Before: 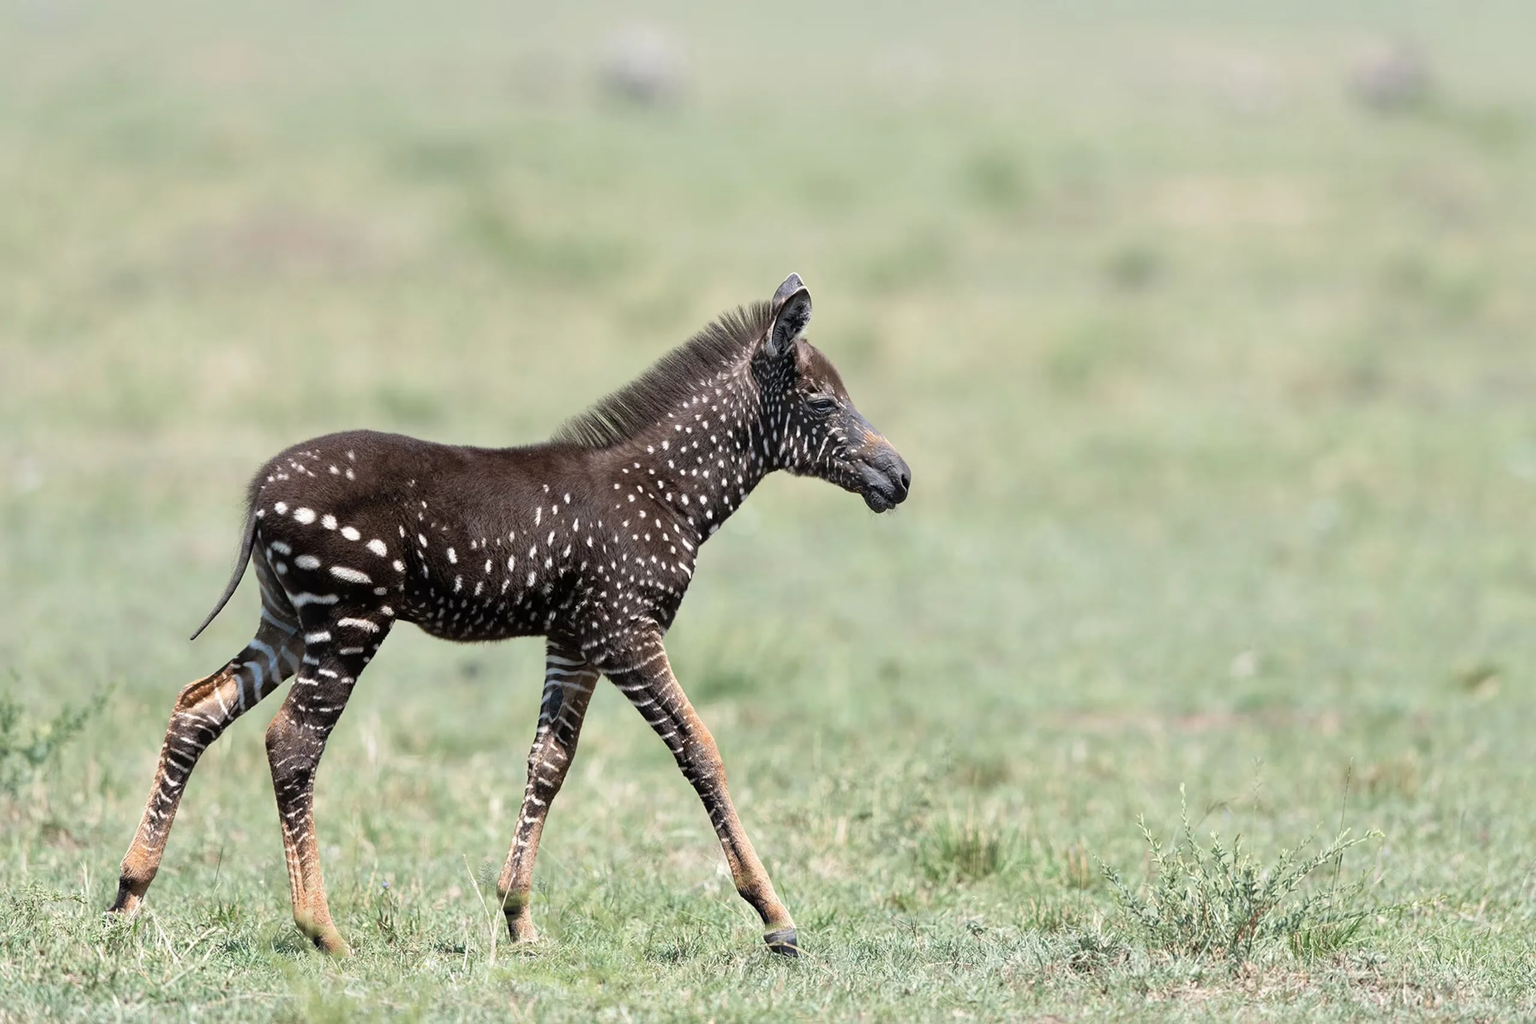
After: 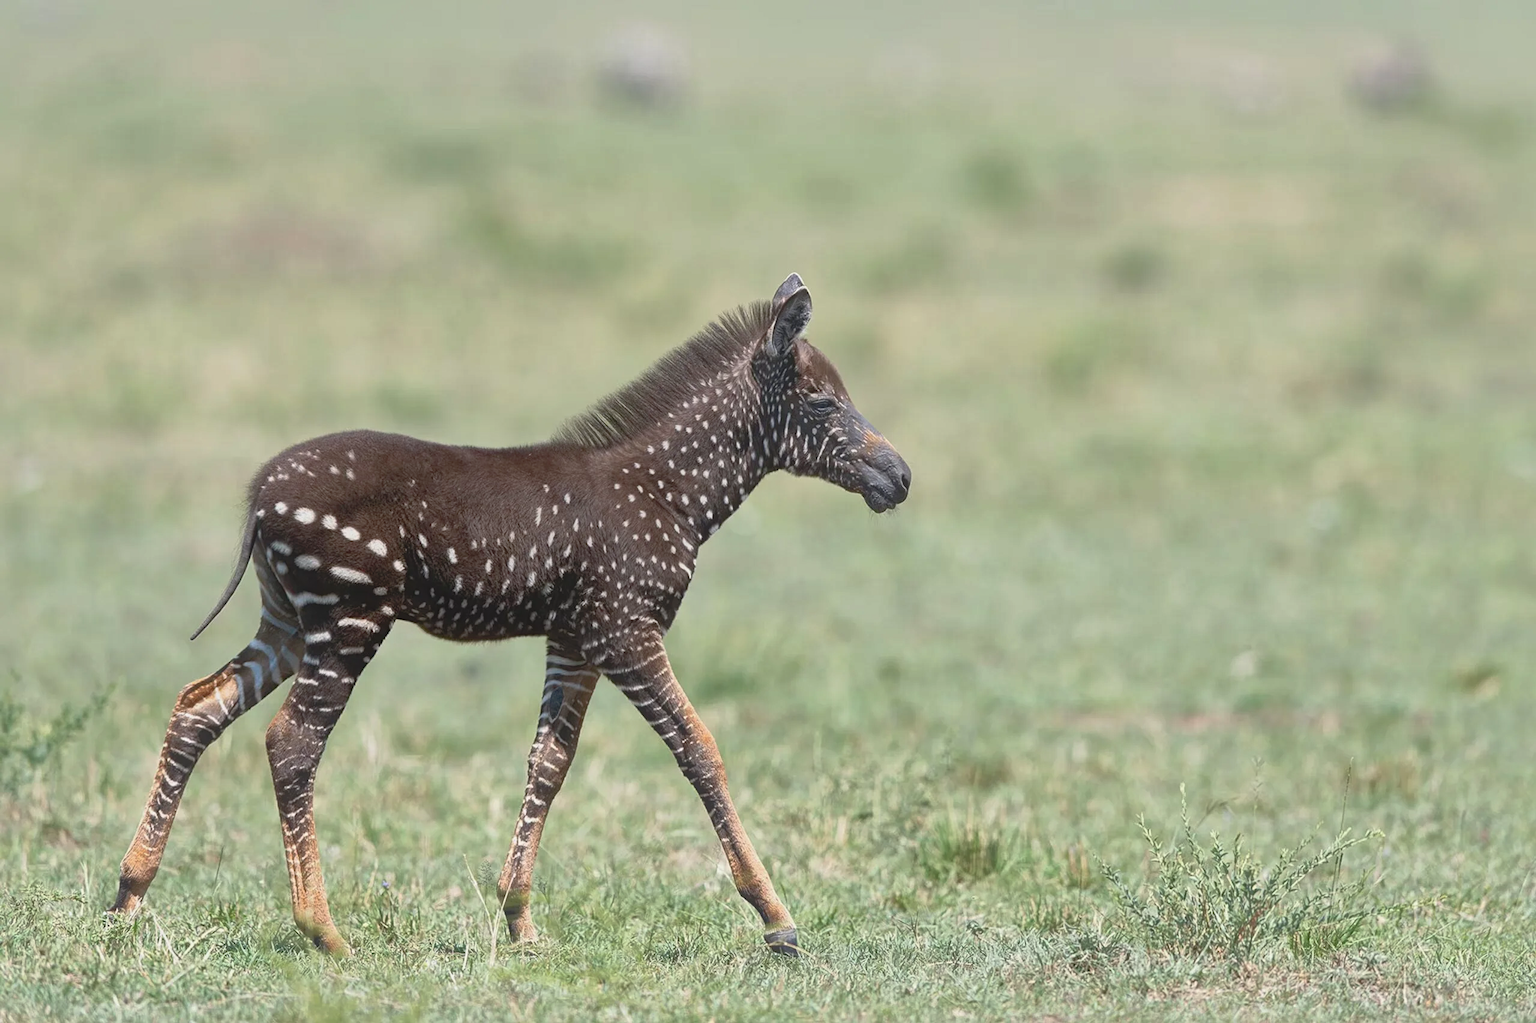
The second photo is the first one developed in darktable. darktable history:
tone curve: curves: ch0 [(0, 0.024) (0.119, 0.146) (0.474, 0.464) (0.718, 0.721) (0.817, 0.839) (1, 0.998)]; ch1 [(0, 0) (0.377, 0.416) (0.439, 0.451) (0.477, 0.477) (0.501, 0.497) (0.538, 0.544) (0.58, 0.602) (0.664, 0.676) (0.783, 0.804) (1, 1)]; ch2 [(0, 0) (0.38, 0.405) (0.463, 0.456) (0.498, 0.497) (0.524, 0.535) (0.578, 0.576) (0.648, 0.665) (1, 1)], color space Lab, linked channels, preserve colors none
contrast equalizer: octaves 7, y [[0.439, 0.44, 0.442, 0.457, 0.493, 0.498], [0.5 ×6], [0.5 ×6], [0 ×6], [0 ×6]]
shadows and highlights: on, module defaults
